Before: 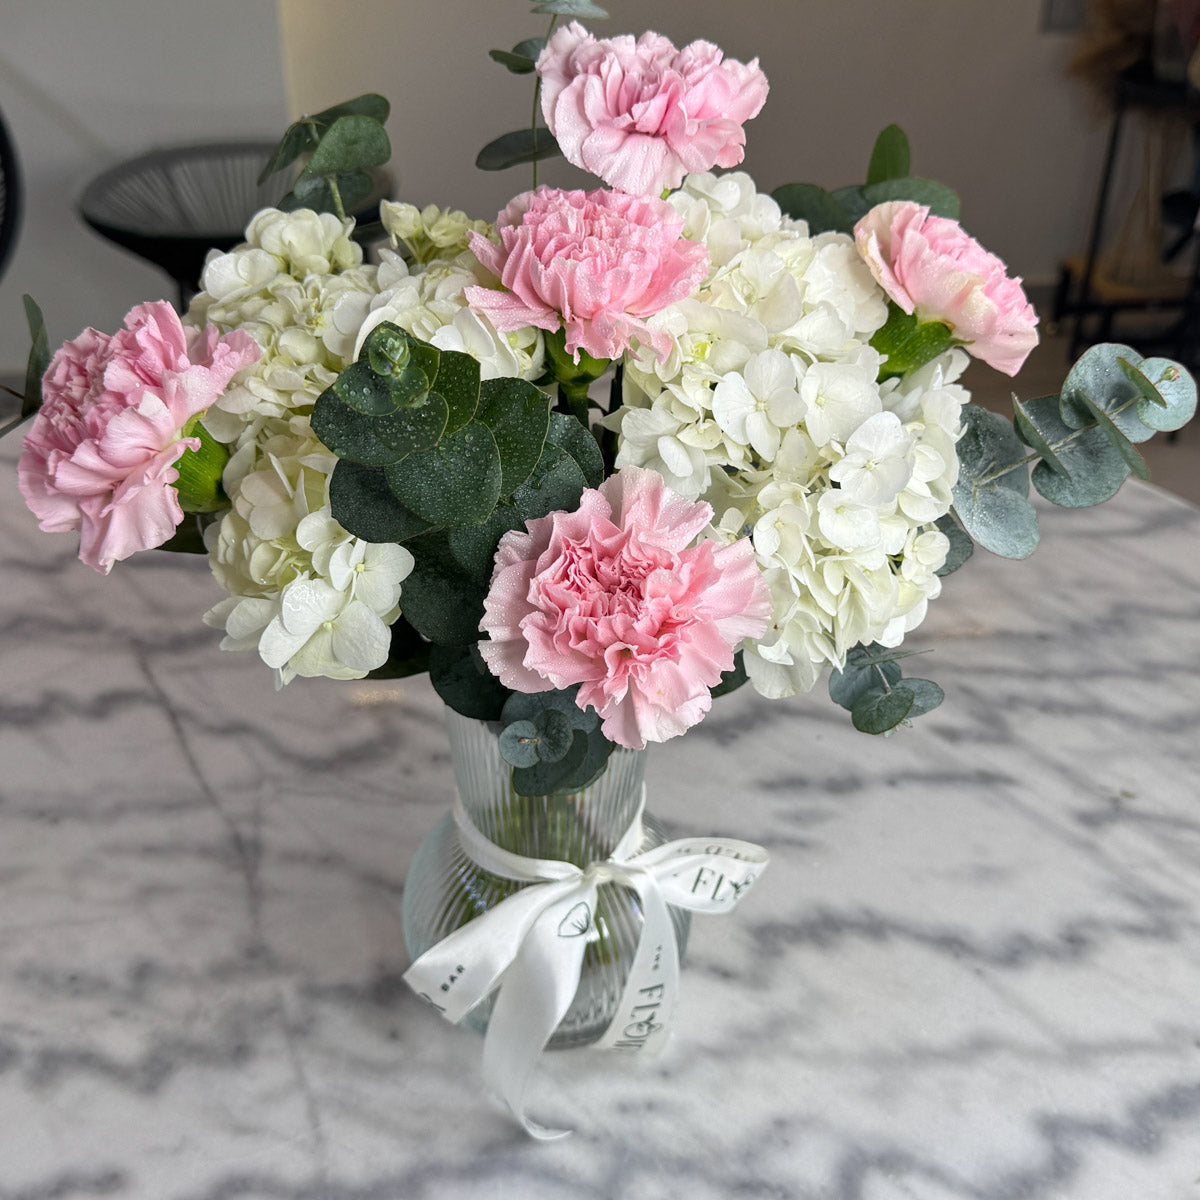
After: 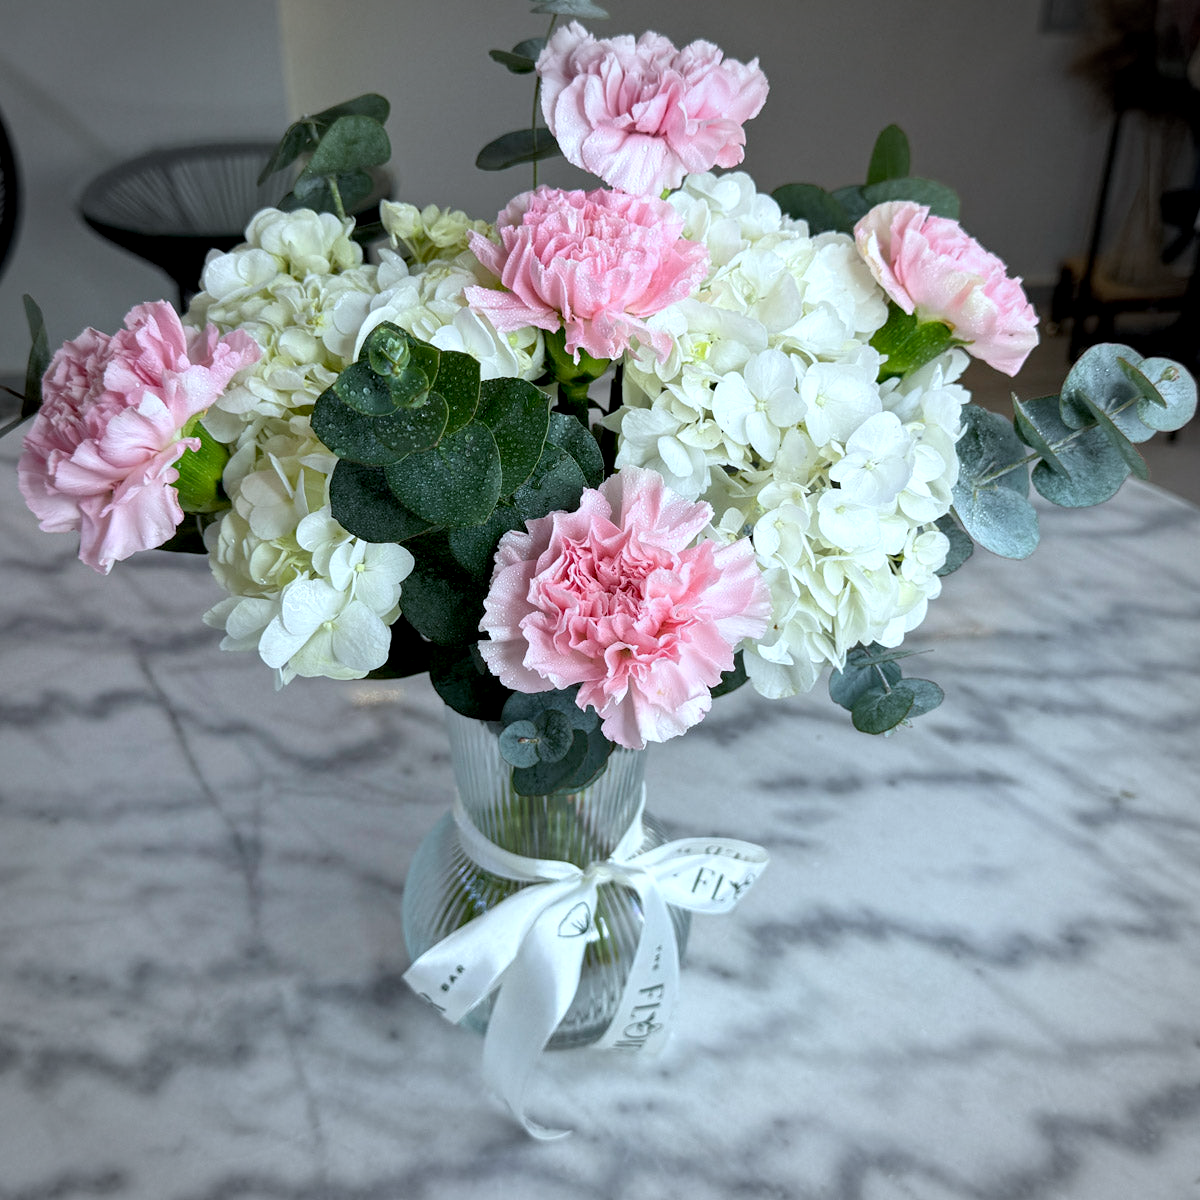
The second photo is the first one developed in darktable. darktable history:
exposure: black level correction 0.007, exposure 0.159 EV, compensate highlight preservation false
color calibration: illuminant F (fluorescent), F source F9 (Cool White Deluxe 4150 K) – high CRI, x 0.374, y 0.373, temperature 4158.34 K
vignetting: width/height ratio 1.094
